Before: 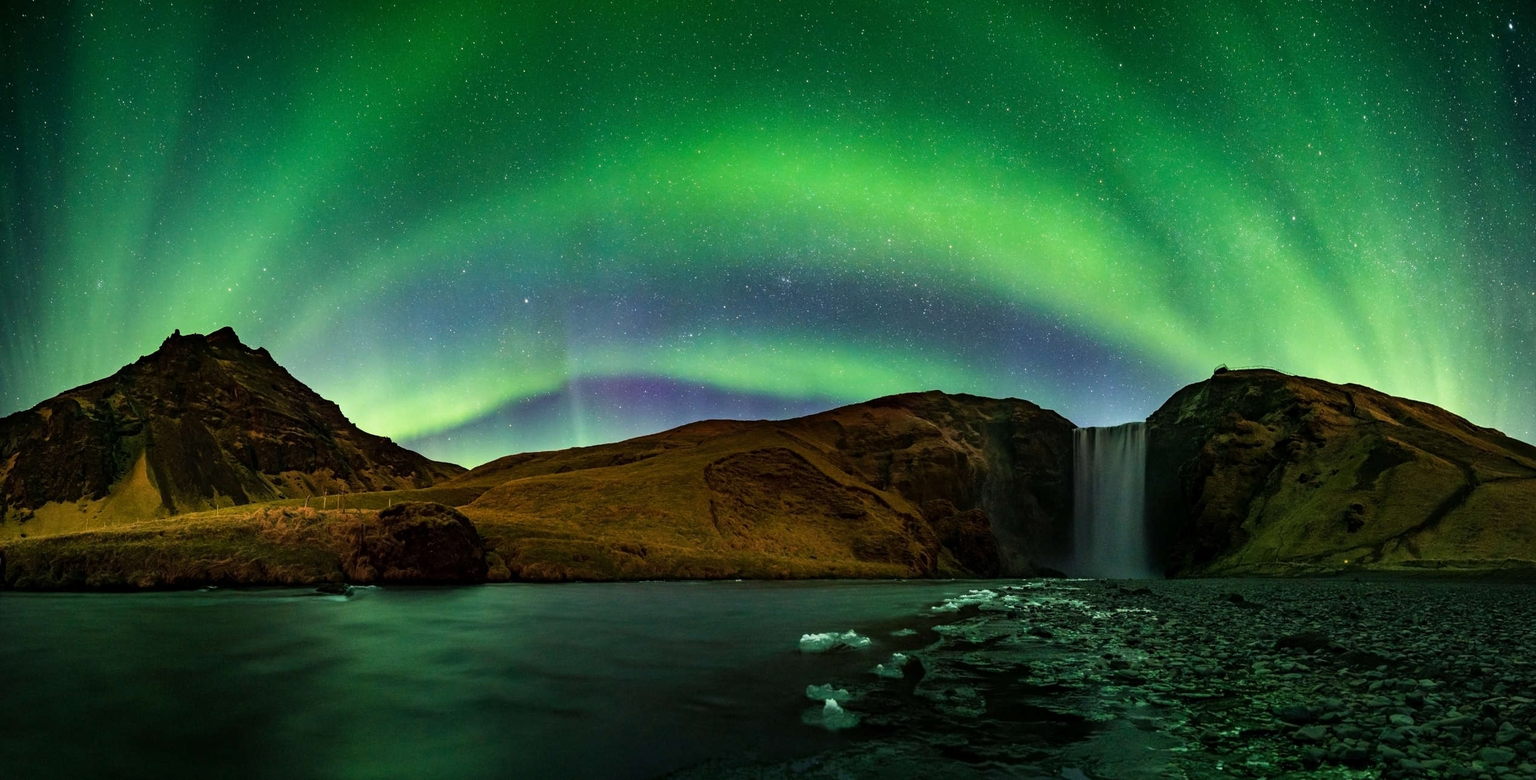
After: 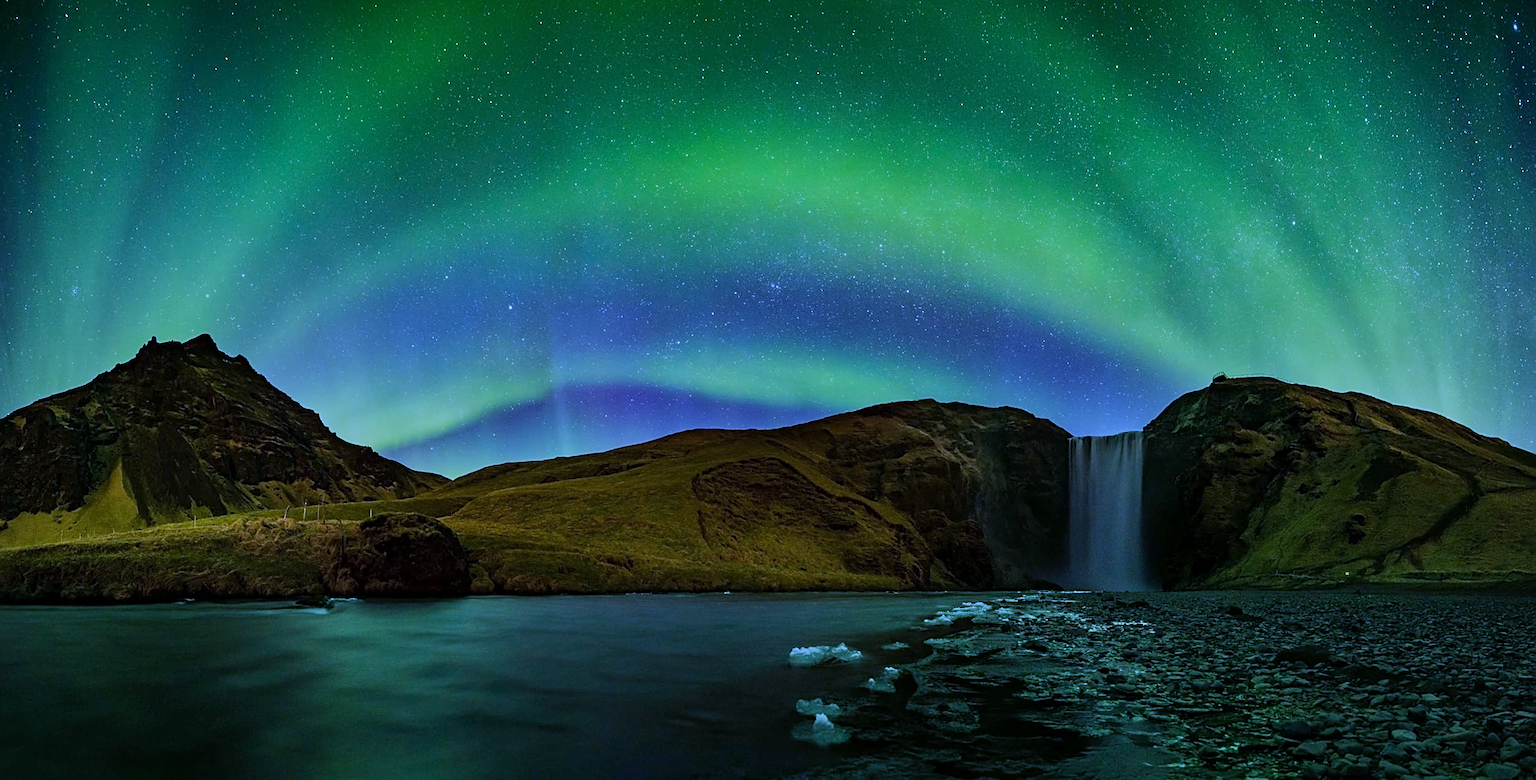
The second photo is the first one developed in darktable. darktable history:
sharpen: on, module defaults
crop: left 1.743%, right 0.268%, bottom 2.011%
tone equalizer: -8 EV -0.002 EV, -7 EV 0.005 EV, -6 EV -0.008 EV, -5 EV 0.007 EV, -4 EV -0.042 EV, -3 EV -0.233 EV, -2 EV -0.662 EV, -1 EV -0.983 EV, +0 EV -0.969 EV, smoothing diameter 2%, edges refinement/feathering 20, mask exposure compensation -1.57 EV, filter diffusion 5
white balance: red 0.766, blue 1.537
